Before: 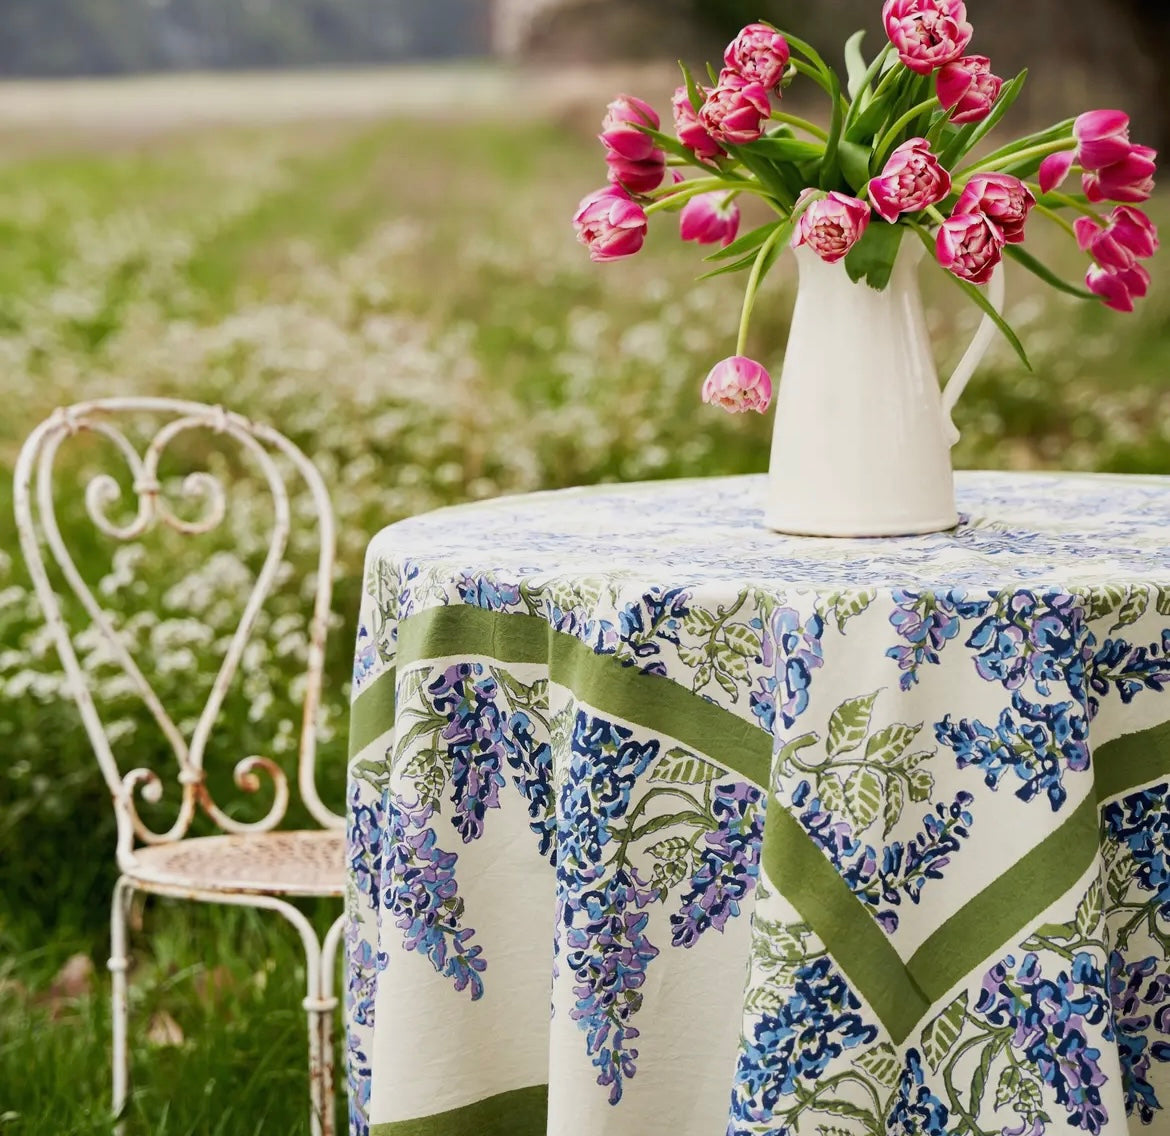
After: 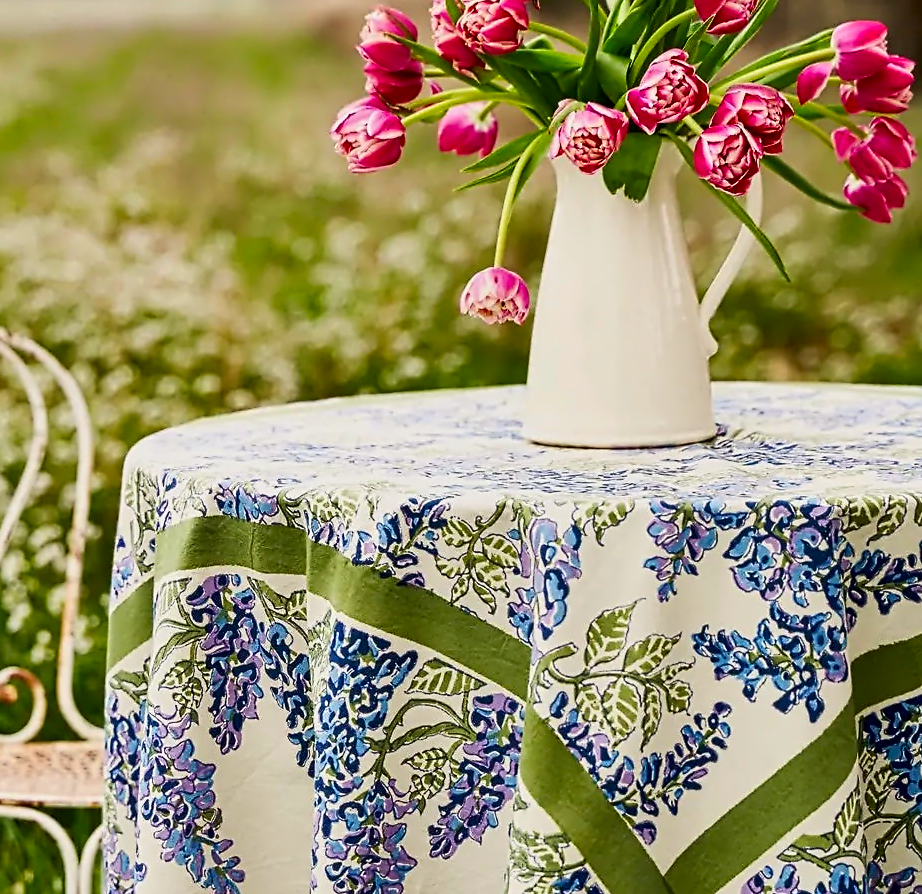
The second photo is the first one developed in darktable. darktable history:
exposure: exposure -0.04 EV
shadows and highlights: soften with gaussian
contrast brightness saturation: contrast 0.18, saturation 0.3
white balance: red 1.009, blue 0.985
contrast equalizer: y [[0.5, 0.5, 0.5, 0.515, 0.749, 0.84], [0.5 ×6], [0.5 ×6], [0, 0, 0, 0.001, 0.067, 0.262], [0 ×6]]
crop and rotate: left 20.74%, top 7.912%, right 0.375%, bottom 13.378%
